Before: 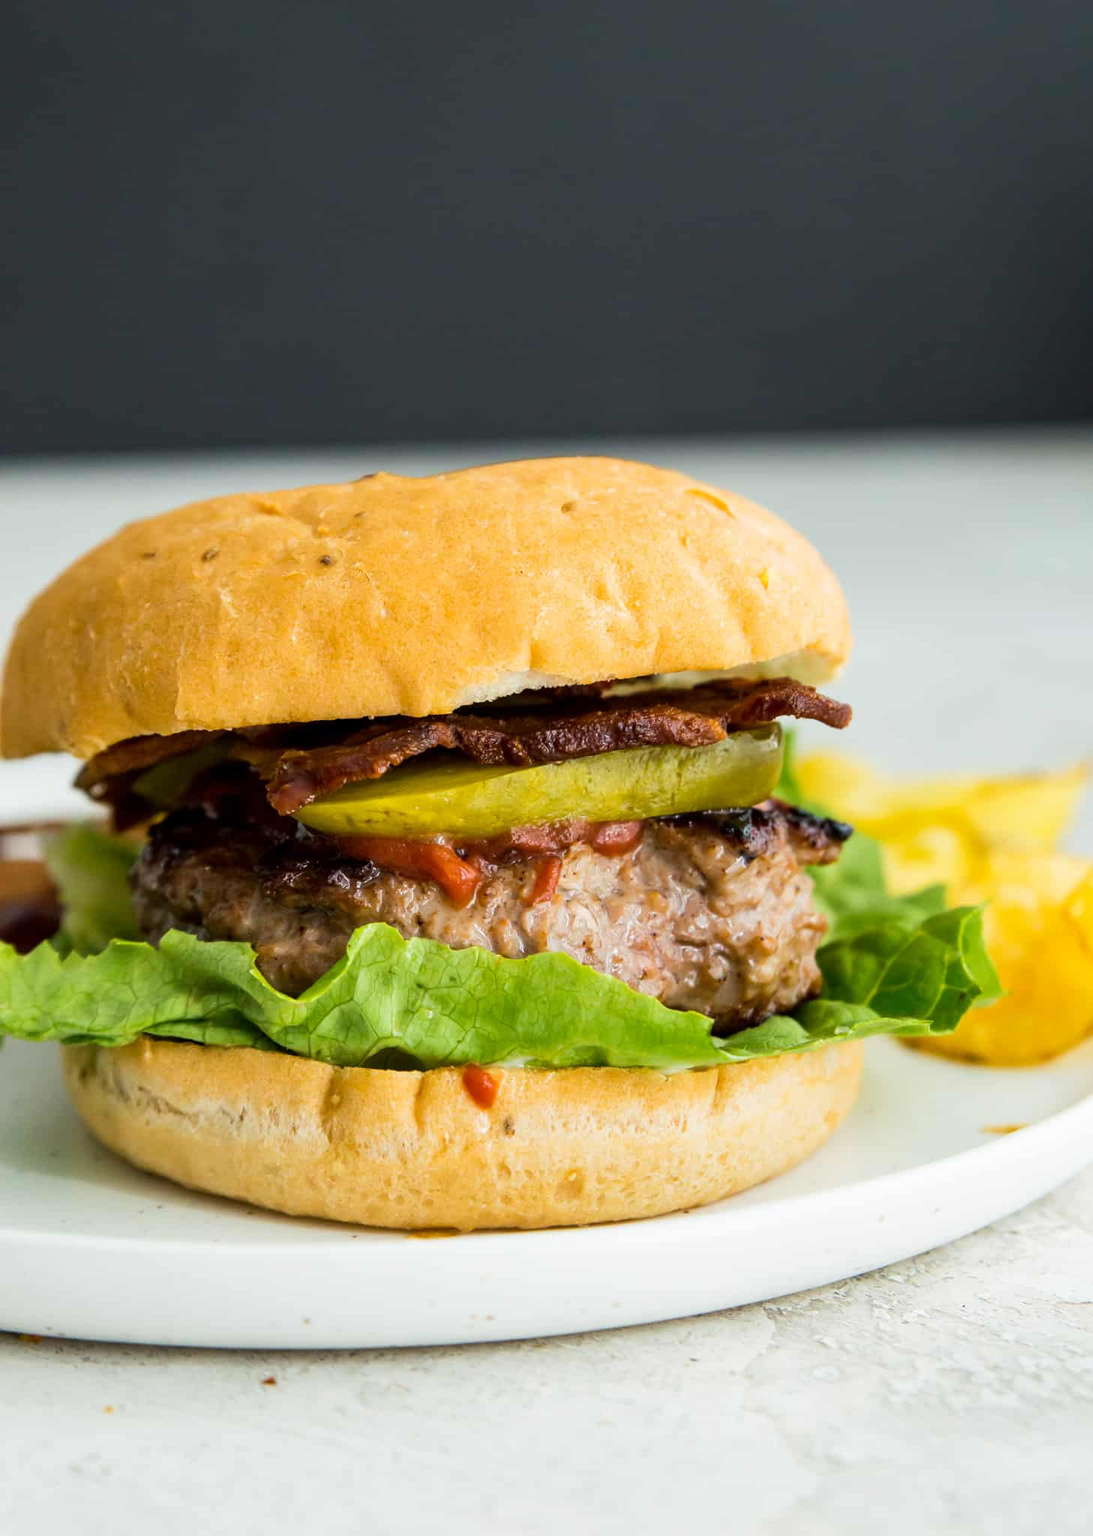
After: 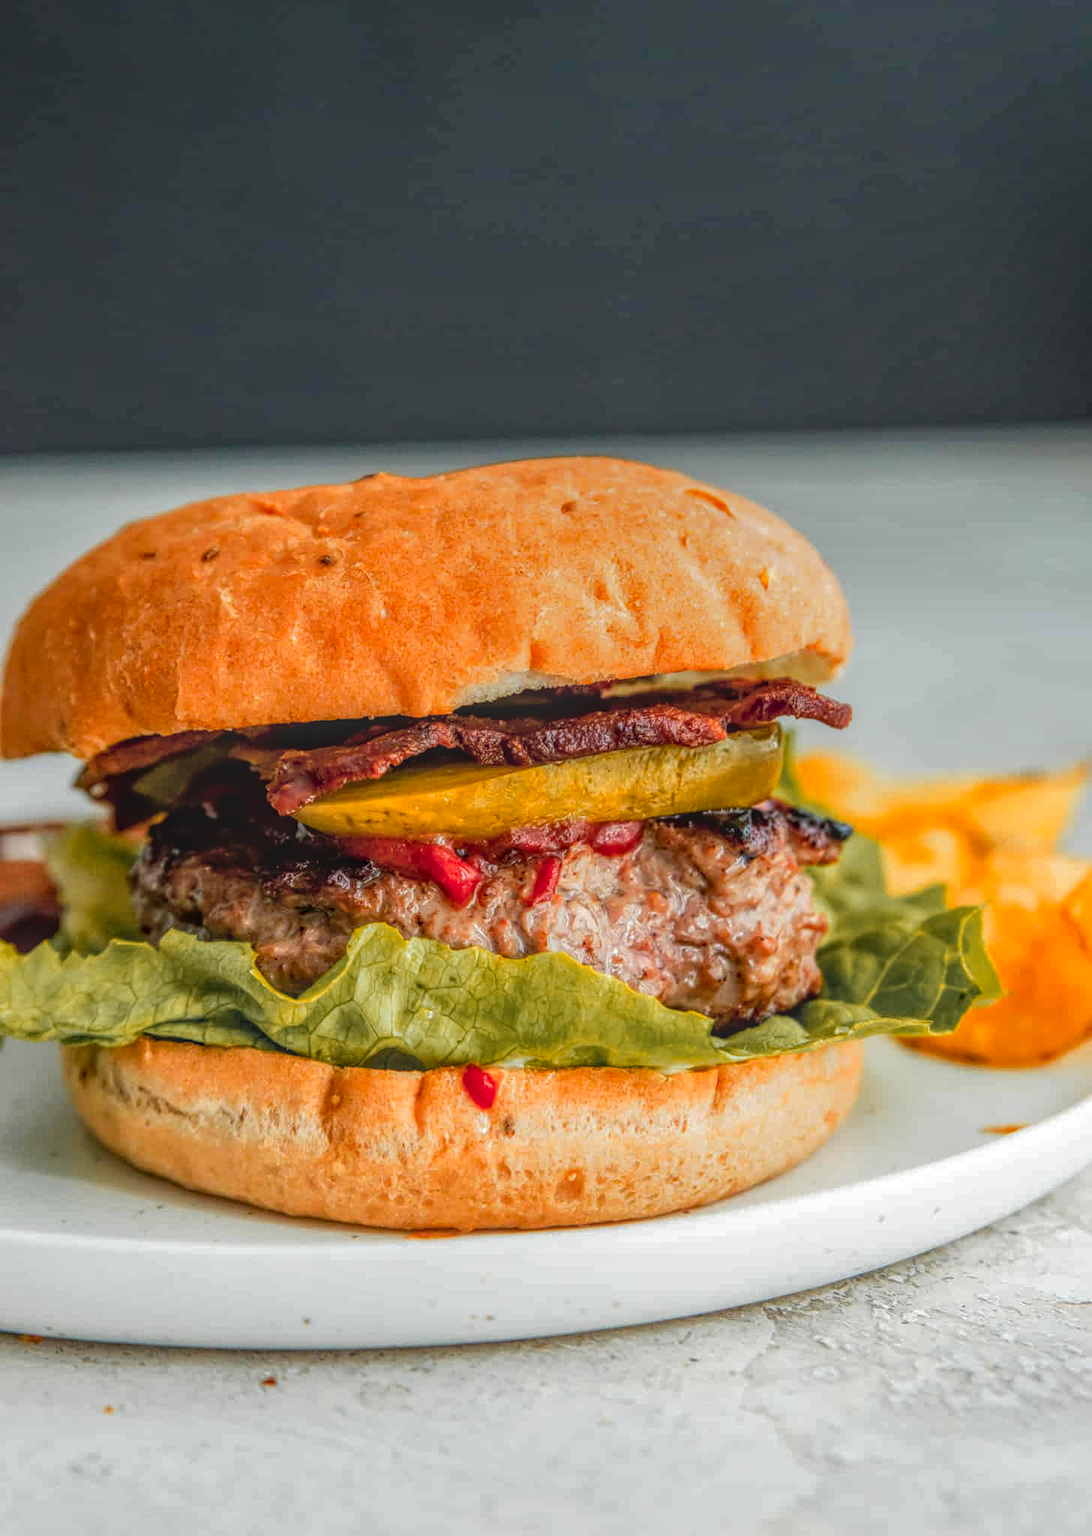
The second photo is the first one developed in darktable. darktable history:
shadows and highlights: shadows -20, white point adjustment -2, highlights -35
color zones: curves: ch1 [(0.263, 0.53) (0.376, 0.287) (0.487, 0.512) (0.748, 0.547) (1, 0.513)]; ch2 [(0.262, 0.45) (0.751, 0.477)], mix 31.98%
local contrast: highlights 20%, shadows 30%, detail 200%, midtone range 0.2
exposure: black level correction 0.004, exposure 0.014 EV, compensate highlight preservation false
